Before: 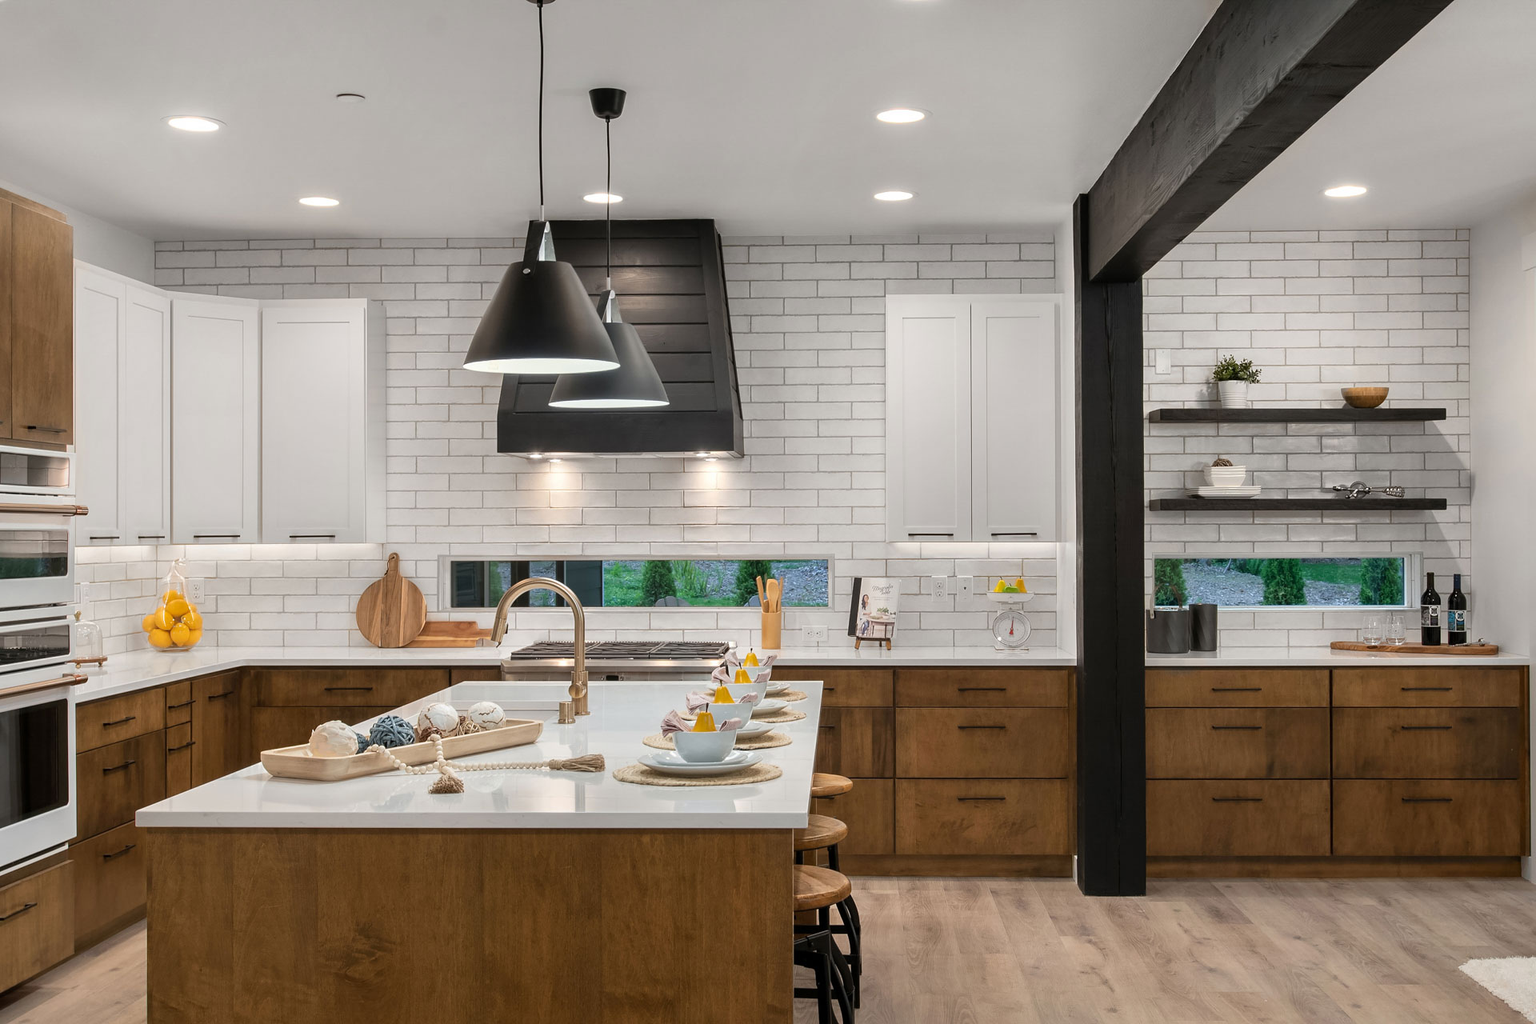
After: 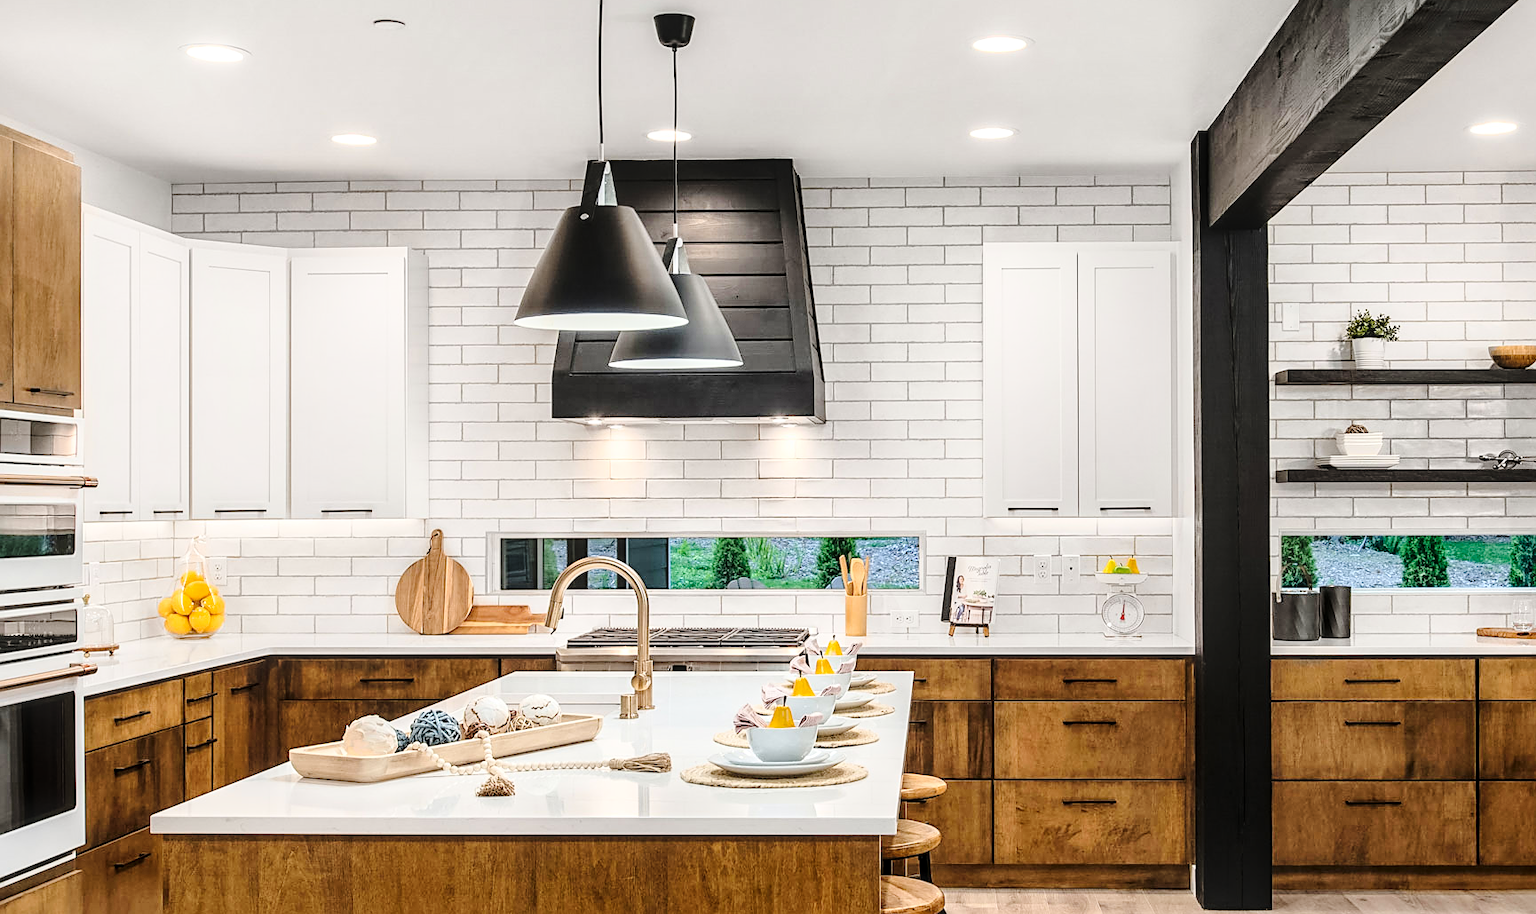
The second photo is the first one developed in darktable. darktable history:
local contrast: on, module defaults
shadows and highlights: shadows 25.35, highlights -26.4
crop: top 7.423%, right 9.87%, bottom 12.03%
sharpen: radius 1.971
tone curve: curves: ch0 [(0, 0) (0.033, 0.016) (0.171, 0.127) (0.33, 0.331) (0.432, 0.475) (0.601, 0.665) (0.843, 0.876) (1, 1)]; ch1 [(0, 0) (0.339, 0.349) (0.445, 0.42) (0.476, 0.47) (0.501, 0.499) (0.516, 0.525) (0.548, 0.563) (0.584, 0.633) (0.728, 0.746) (1, 1)]; ch2 [(0, 0) (0.327, 0.324) (0.417, 0.44) (0.46, 0.453) (0.502, 0.498) (0.517, 0.524) (0.53, 0.554) (0.579, 0.599) (0.745, 0.704) (1, 1)], preserve colors none
base curve: curves: ch0 [(0, 0) (0.028, 0.03) (0.121, 0.232) (0.46, 0.748) (0.859, 0.968) (1, 1)]
